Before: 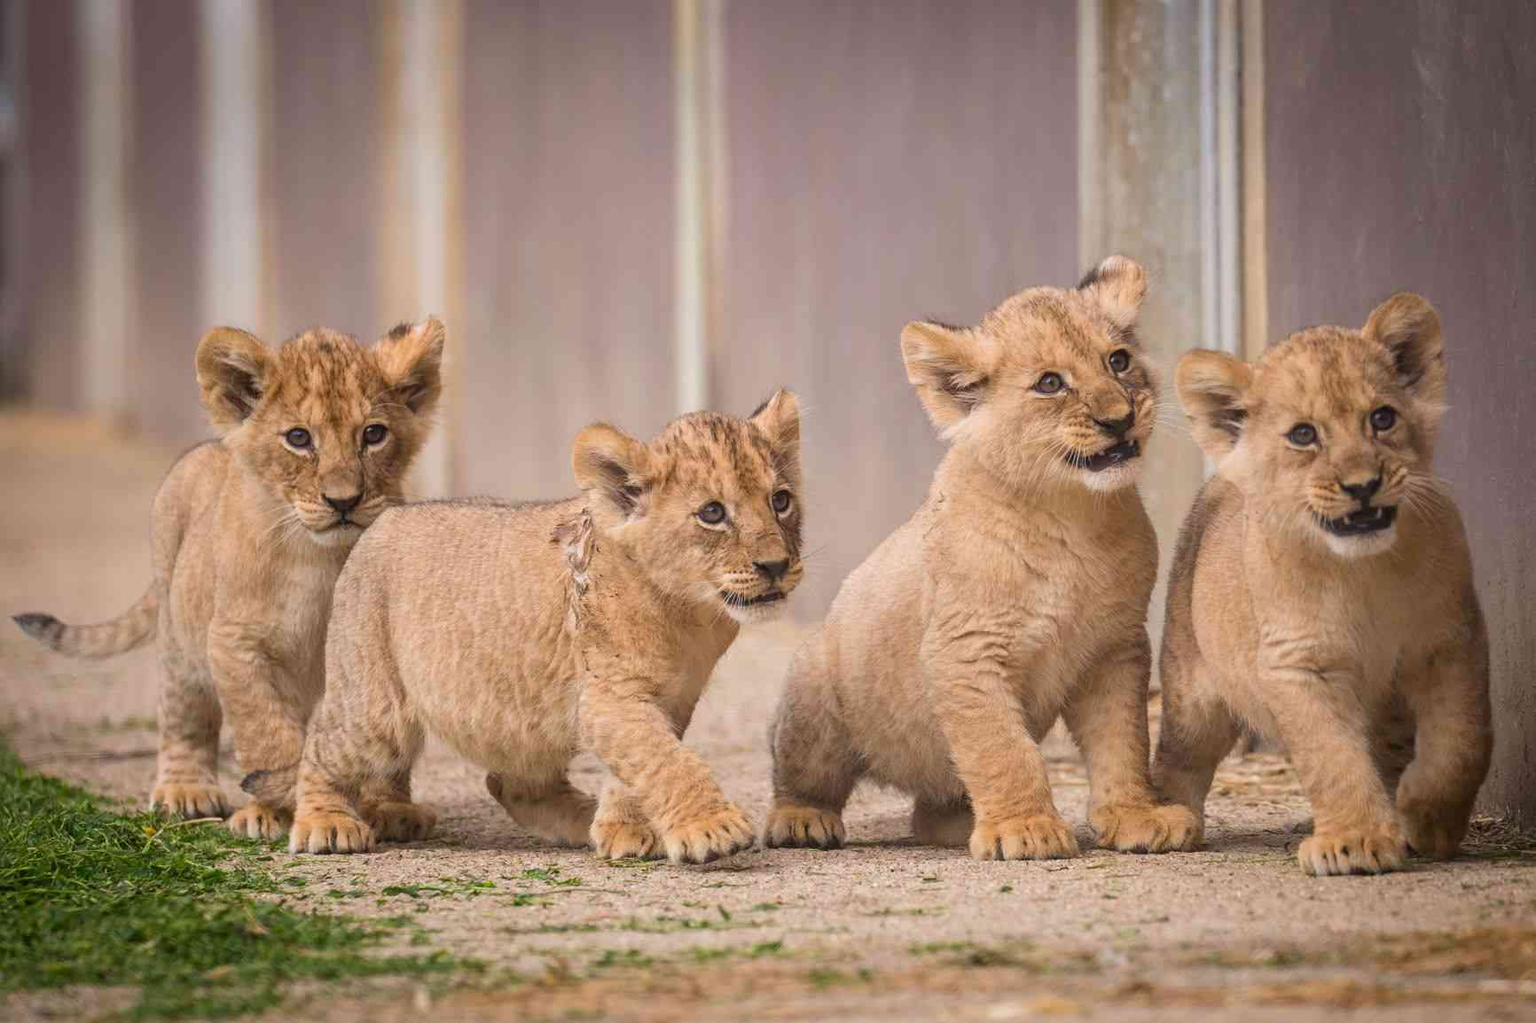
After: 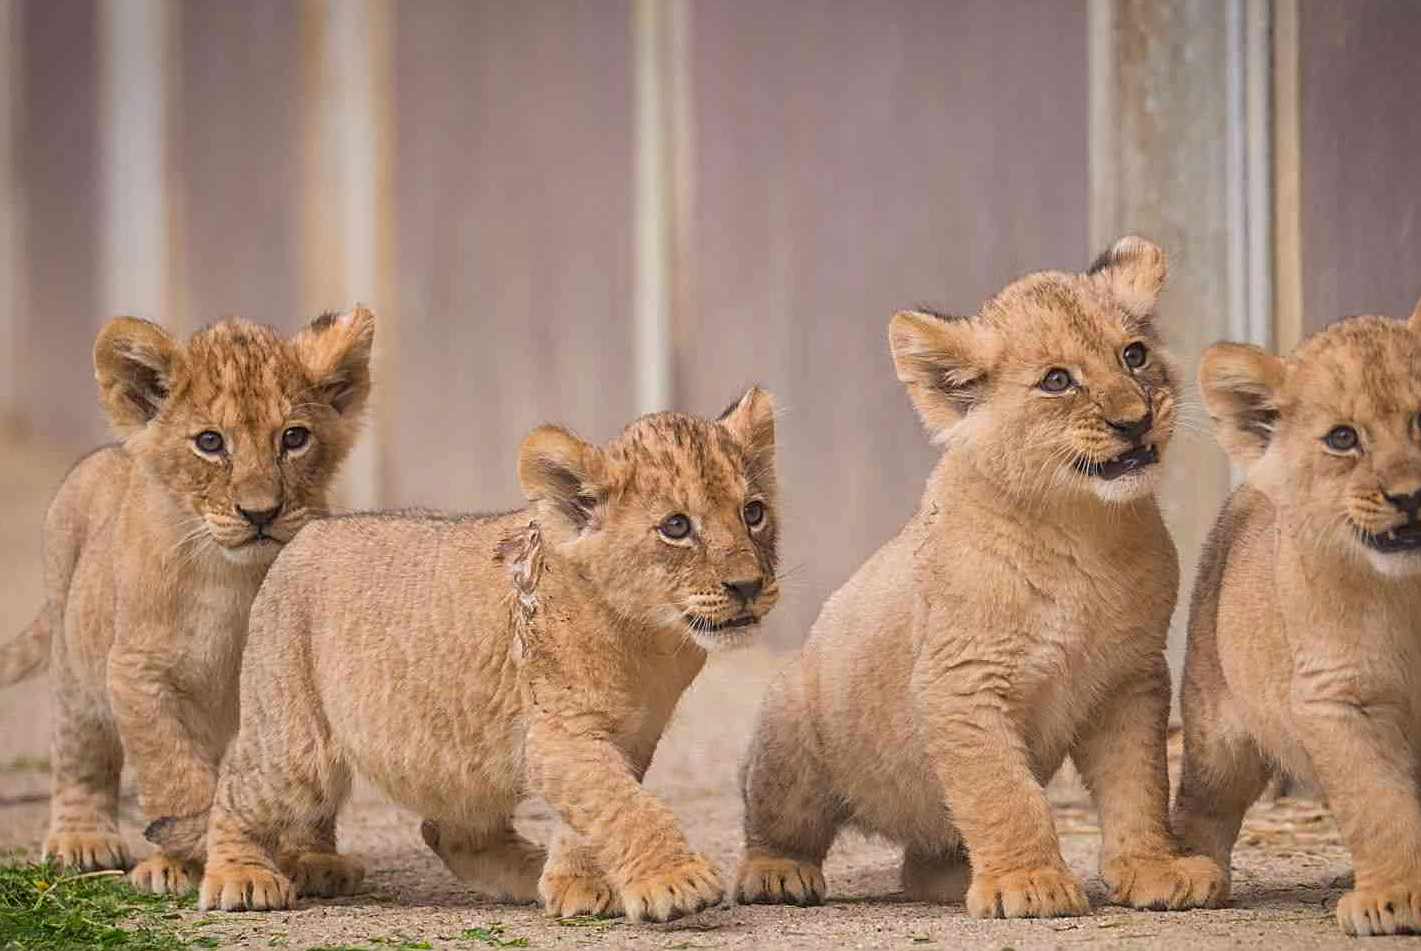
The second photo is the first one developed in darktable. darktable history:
sharpen: on, module defaults
shadows and highlights: shadows 29.83
crop and rotate: left 7.334%, top 4.623%, right 10.583%, bottom 12.96%
exposure: exposure 0.014 EV, compensate highlight preservation false
